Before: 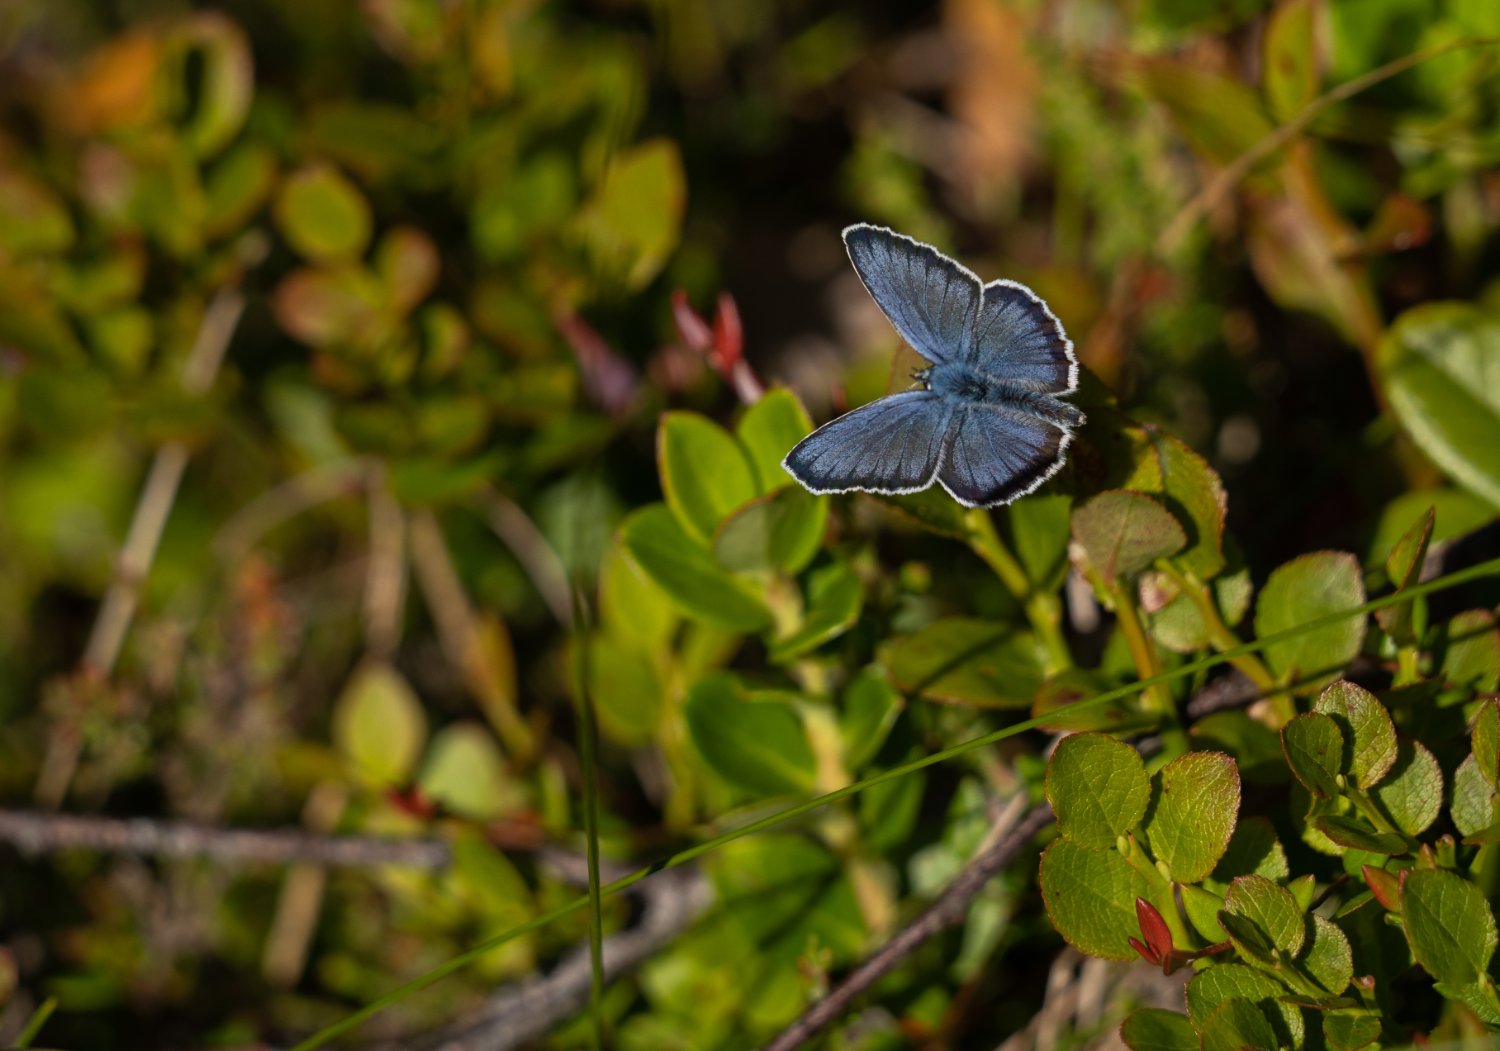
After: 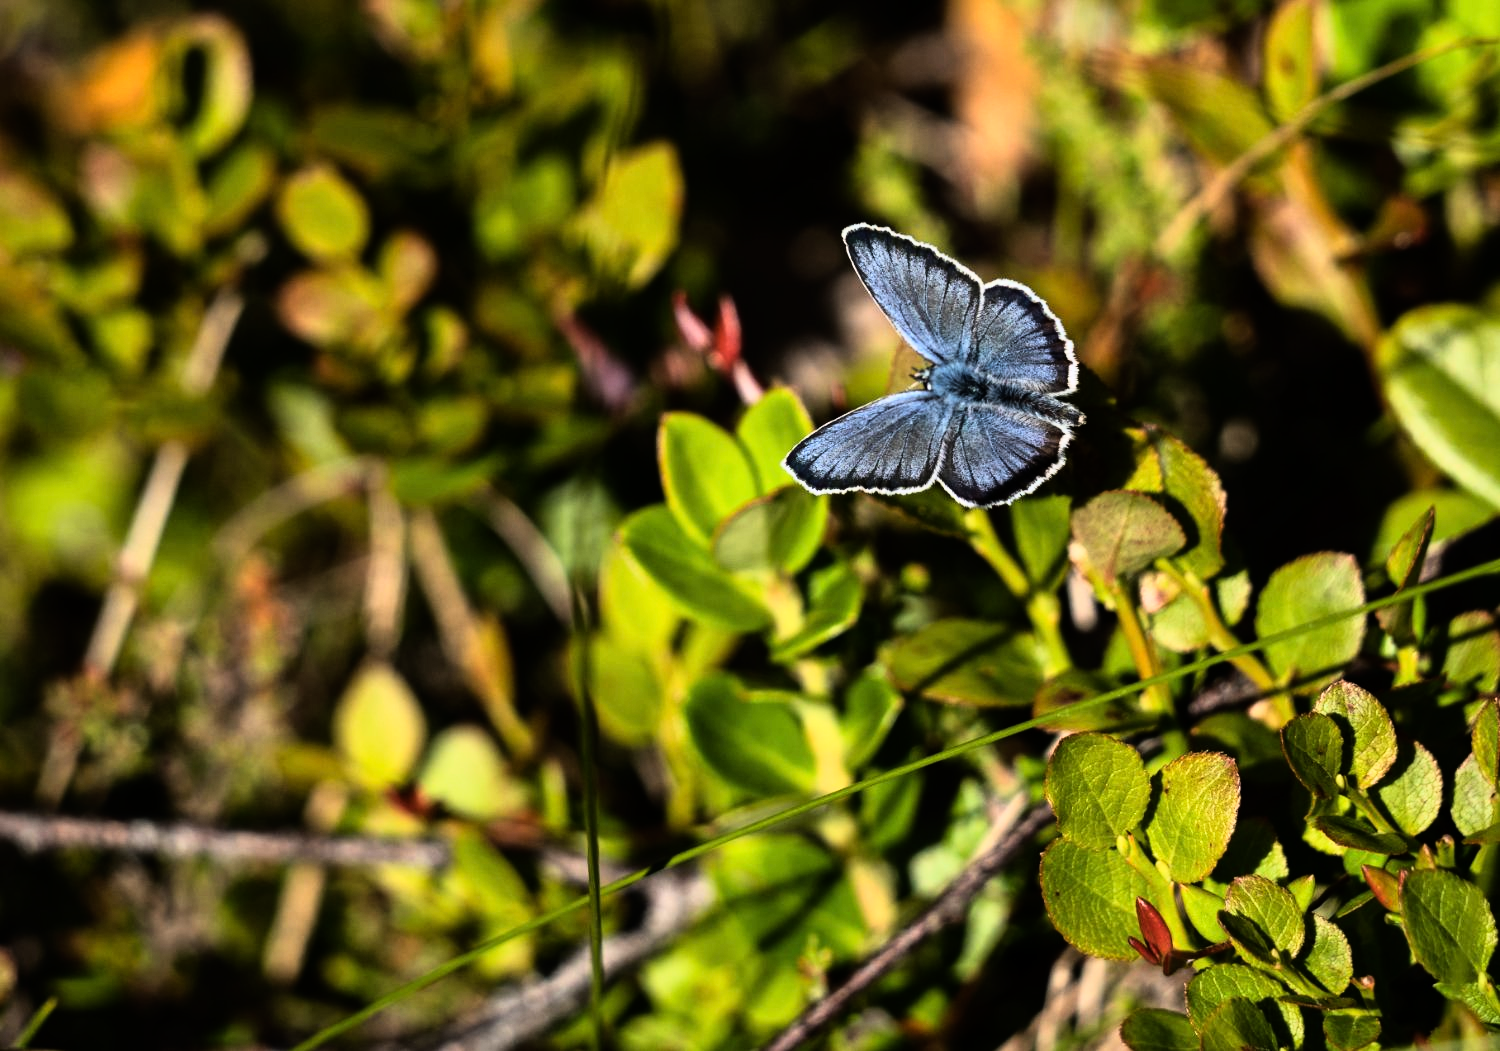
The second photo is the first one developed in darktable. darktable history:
rgb curve: curves: ch0 [(0, 0) (0.21, 0.15) (0.24, 0.21) (0.5, 0.75) (0.75, 0.96) (0.89, 0.99) (1, 1)]; ch1 [(0, 0.02) (0.21, 0.13) (0.25, 0.2) (0.5, 0.67) (0.75, 0.9) (0.89, 0.97) (1, 1)]; ch2 [(0, 0.02) (0.21, 0.13) (0.25, 0.2) (0.5, 0.67) (0.75, 0.9) (0.89, 0.97) (1, 1)], compensate middle gray true
tone equalizer: on, module defaults
